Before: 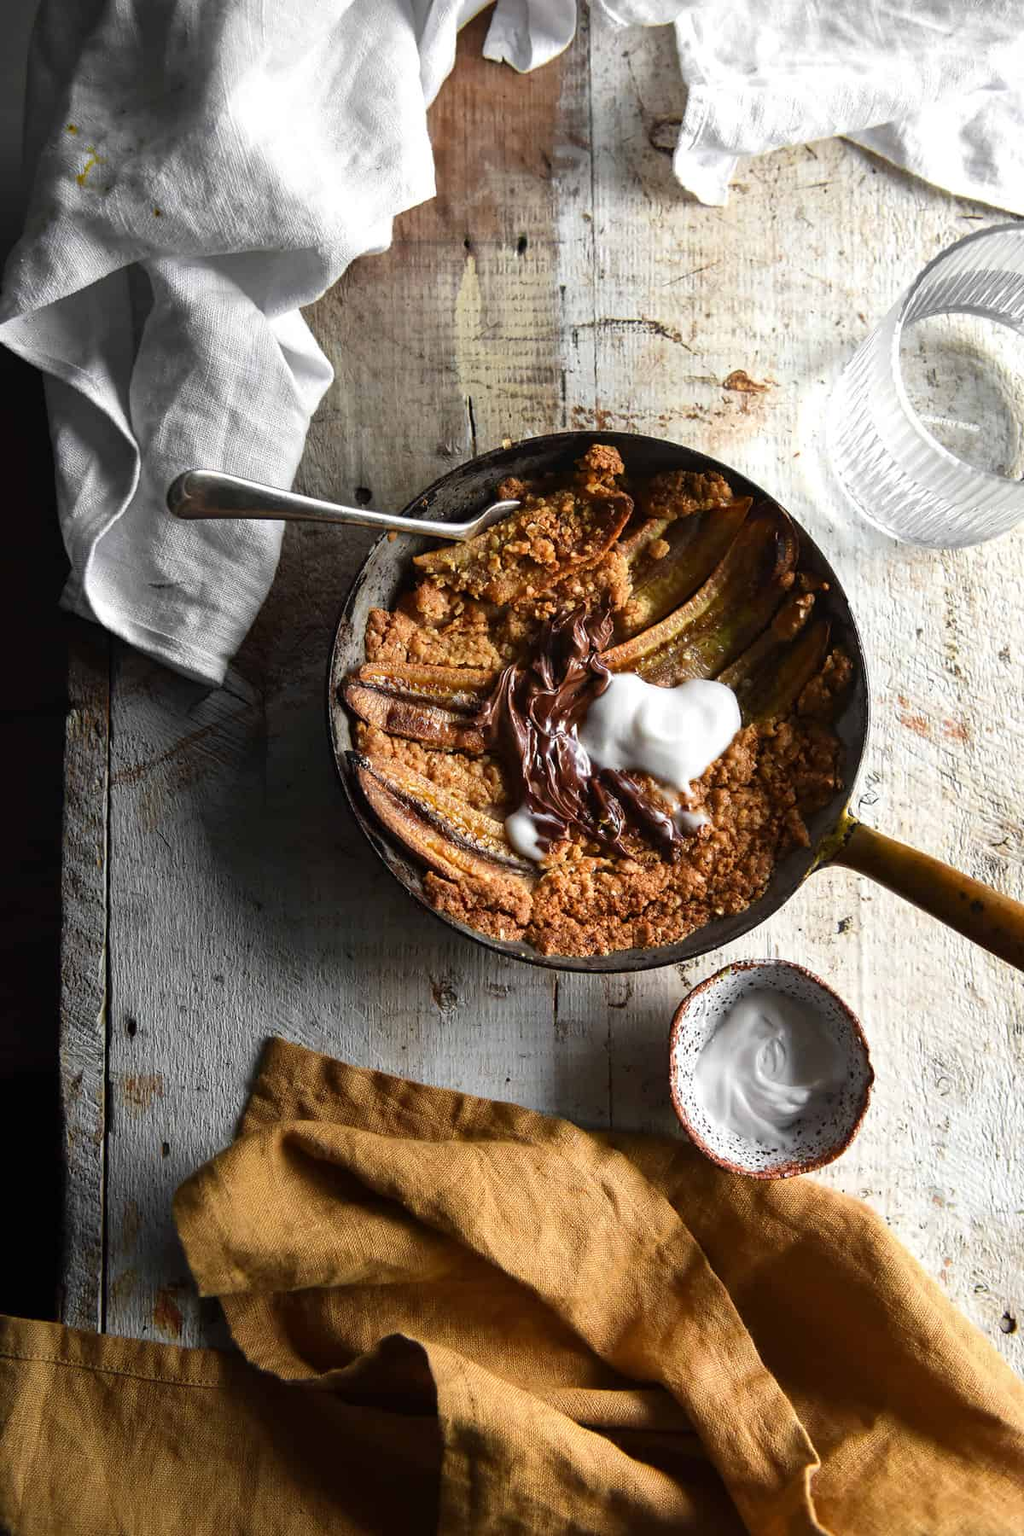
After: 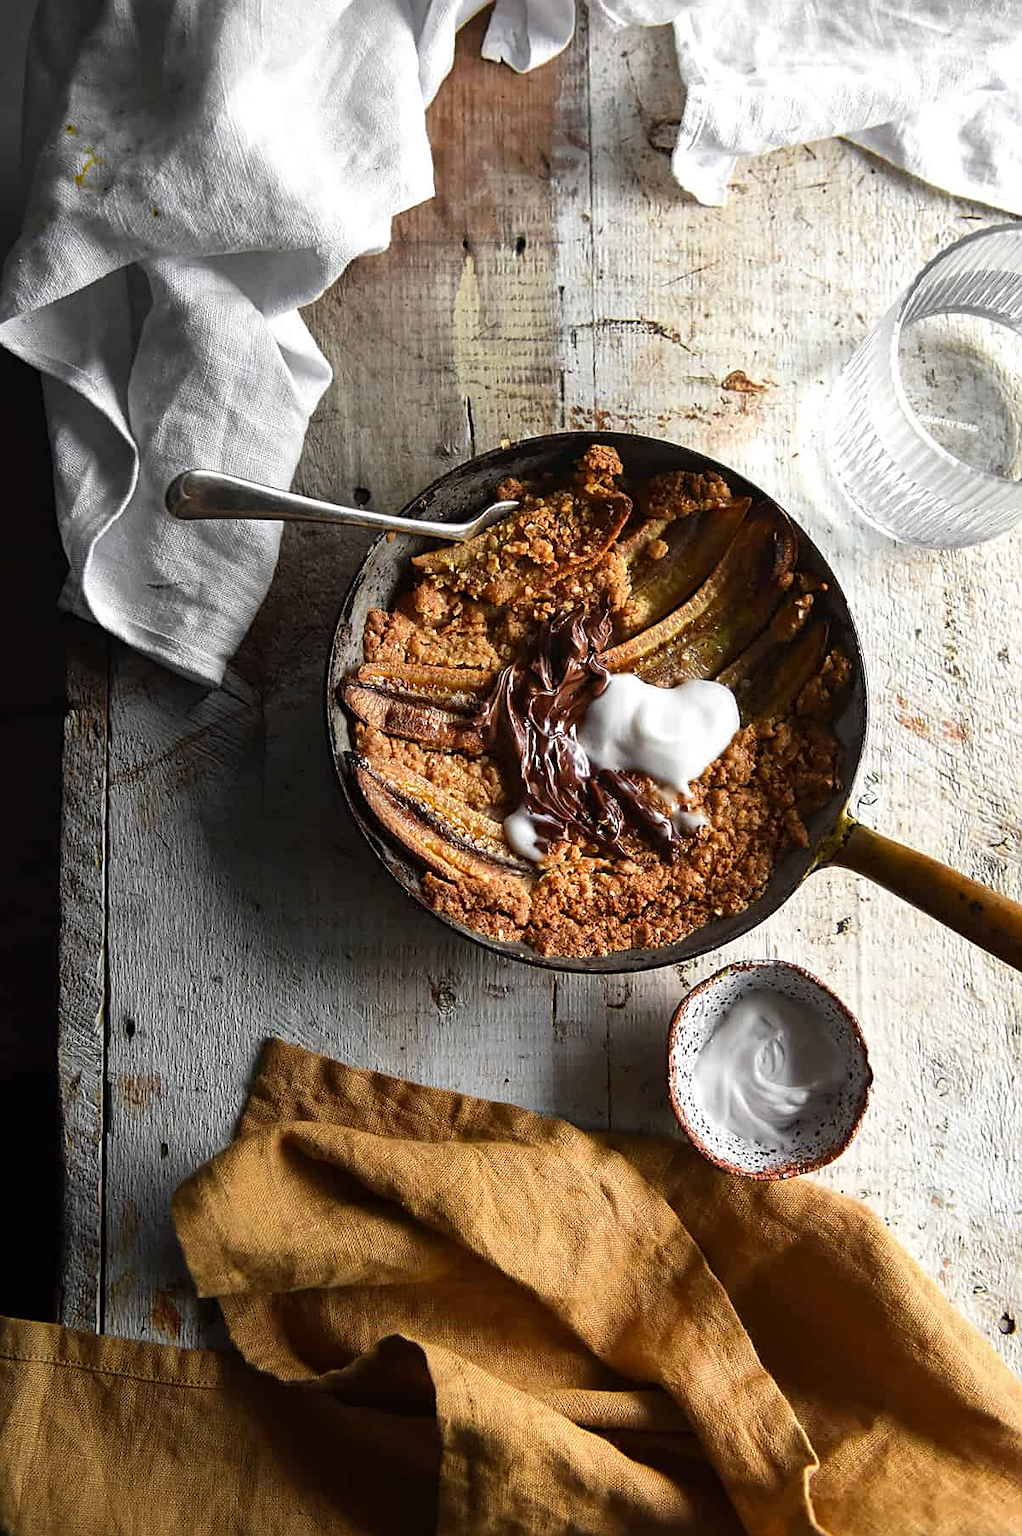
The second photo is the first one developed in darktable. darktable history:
sharpen: on, module defaults
crop and rotate: left 0.192%, bottom 0.012%
